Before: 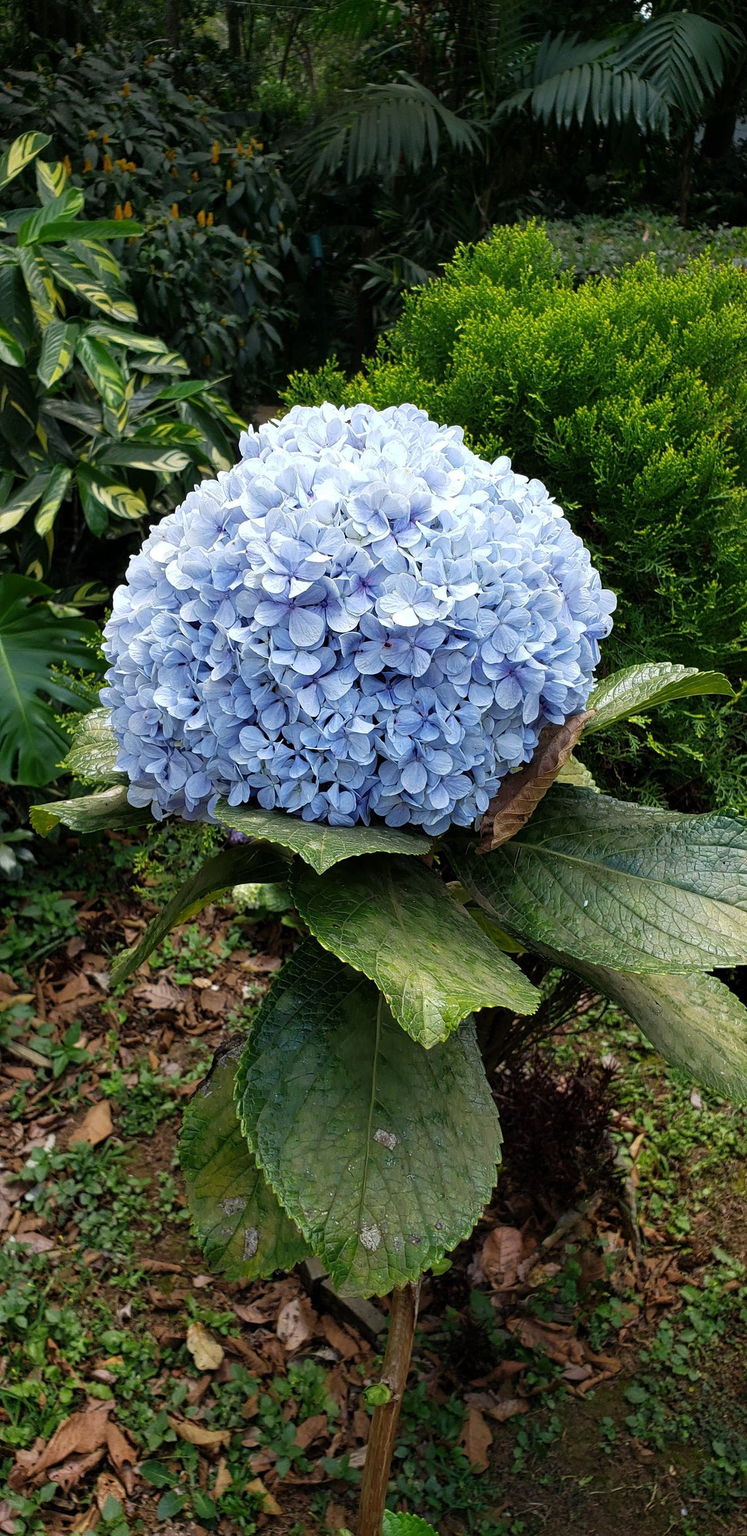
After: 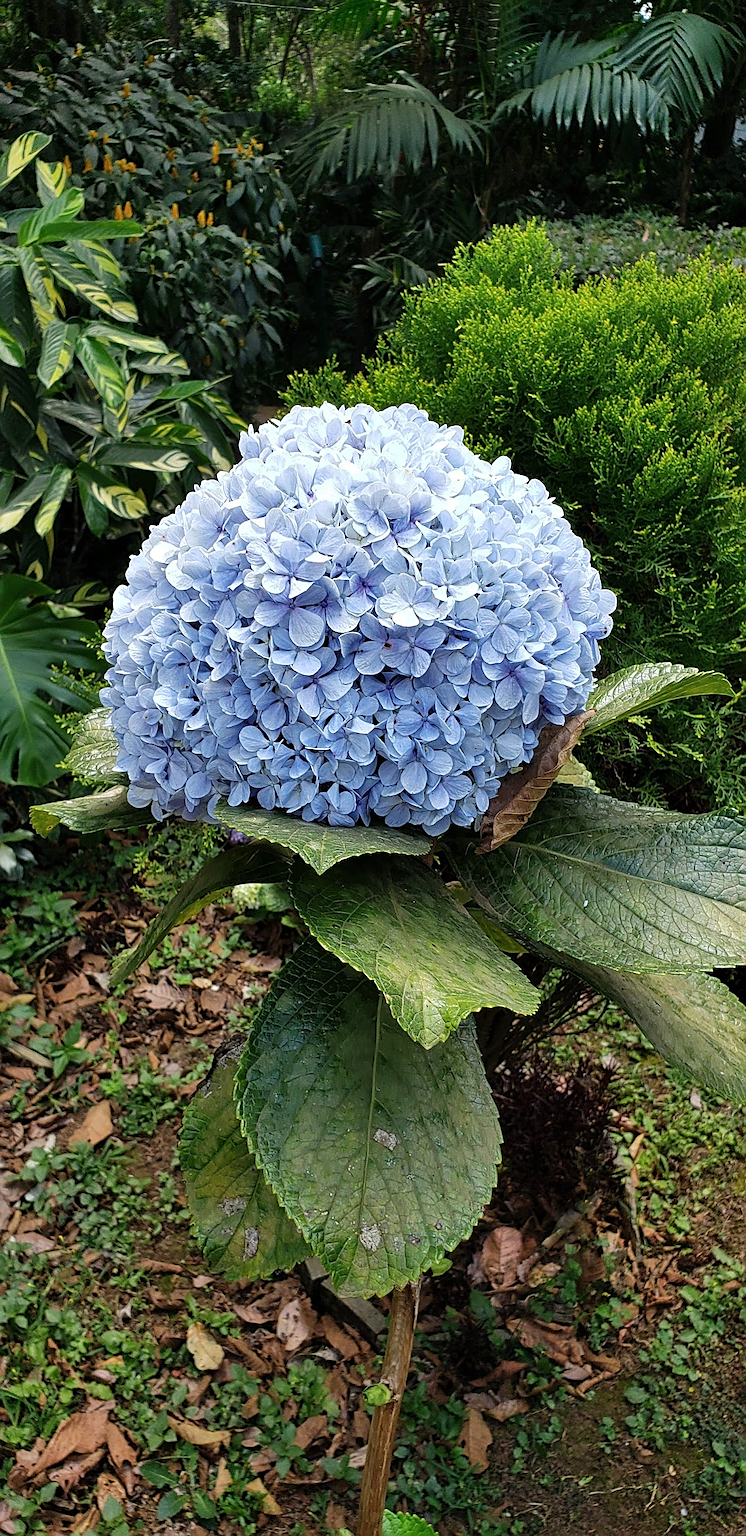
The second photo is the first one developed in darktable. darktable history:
sharpen: on, module defaults
tone equalizer: on, module defaults
shadows and highlights: radius 133.83, soften with gaussian
white balance: emerald 1
